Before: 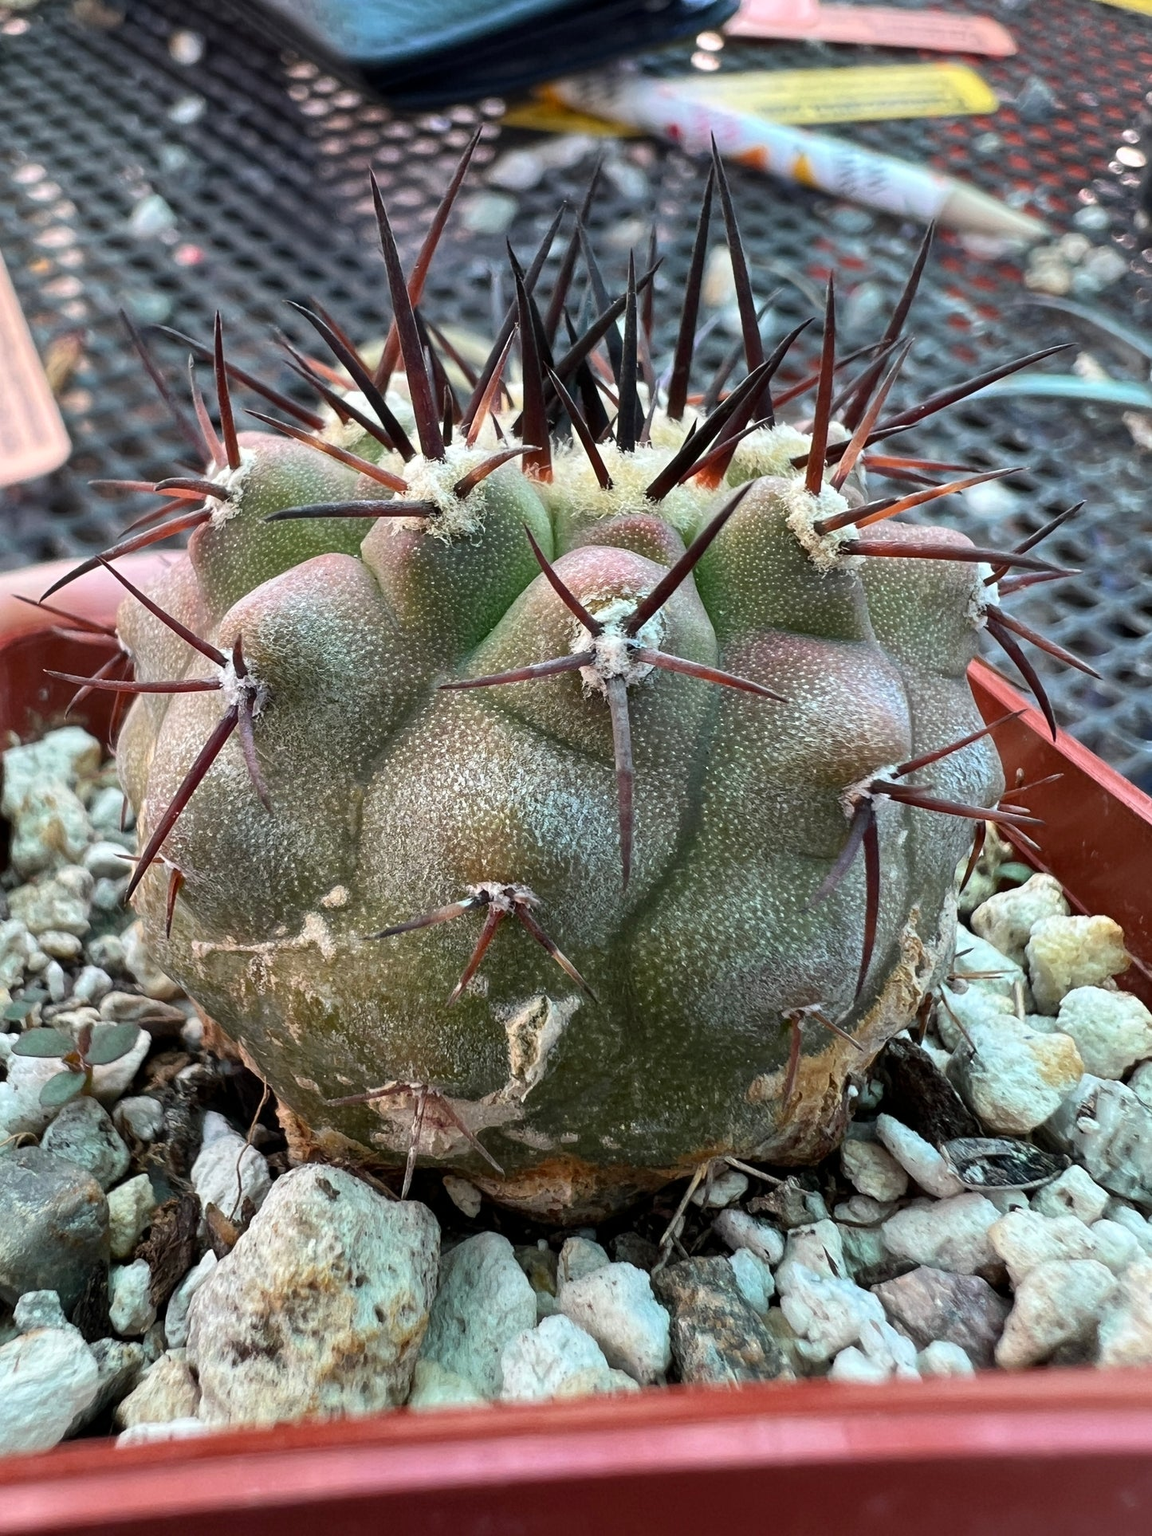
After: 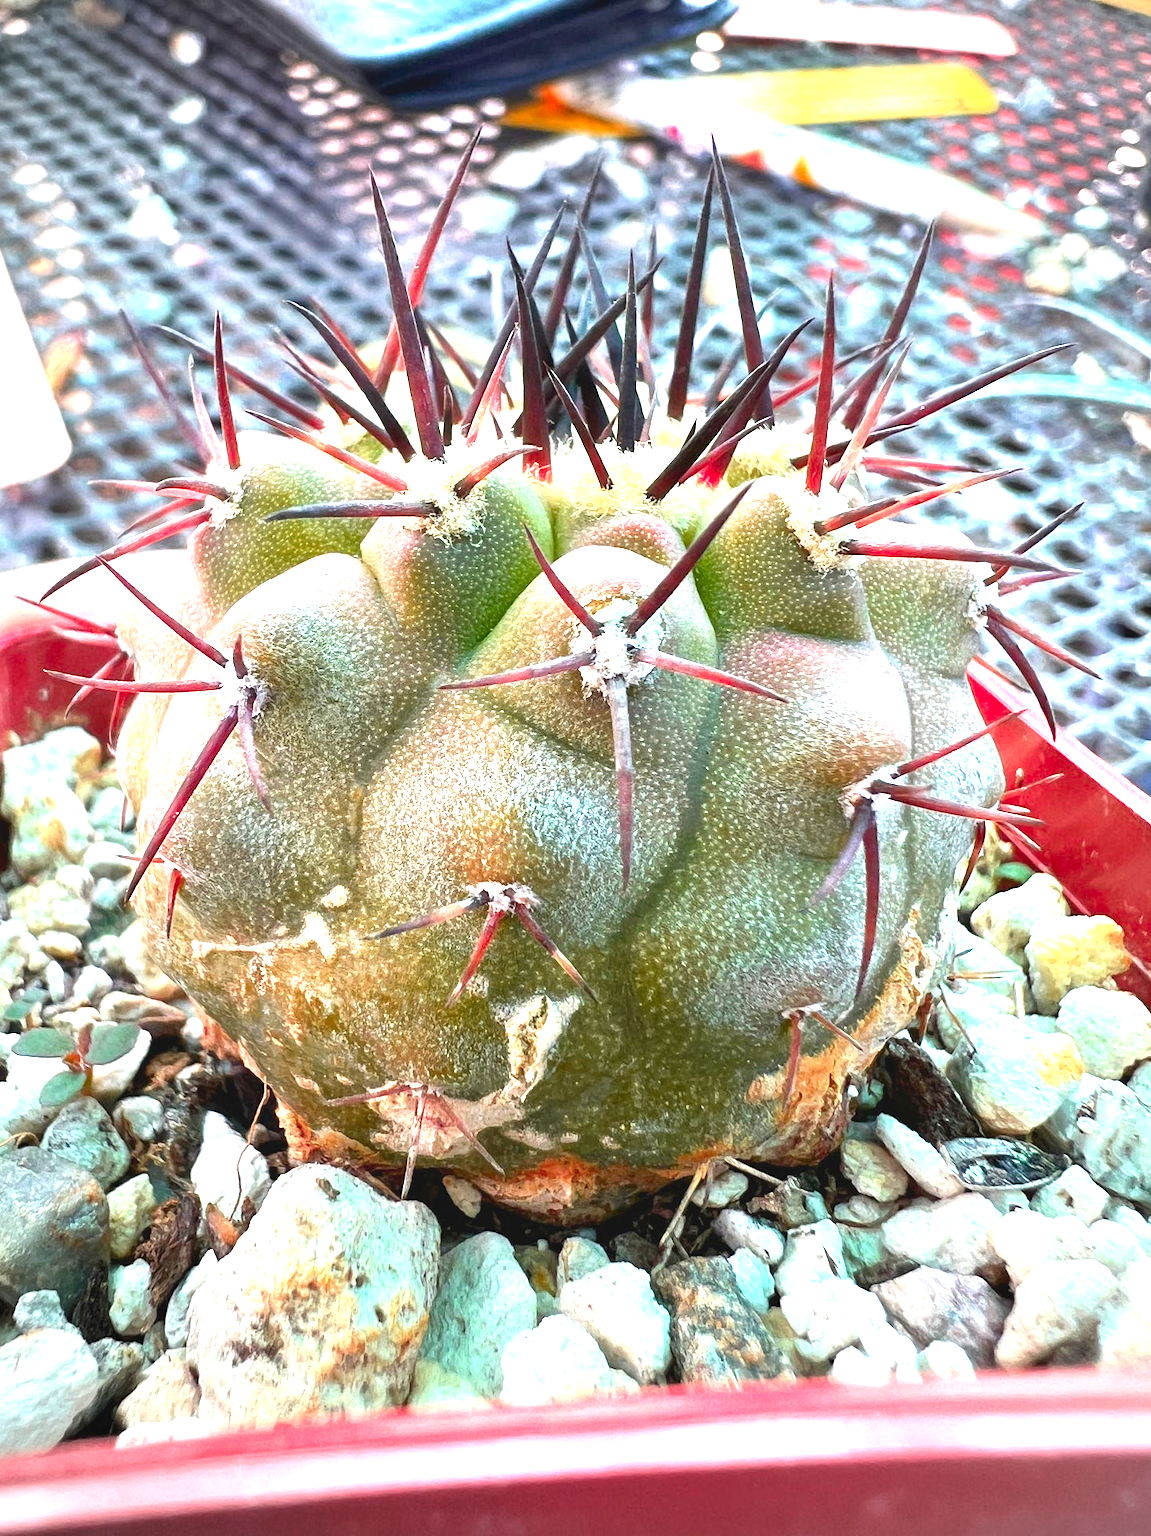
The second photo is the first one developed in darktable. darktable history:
color zones: curves: ch0 [(0.473, 0.374) (0.742, 0.784)]; ch1 [(0.354, 0.737) (0.742, 0.705)]; ch2 [(0.318, 0.421) (0.758, 0.532)]
exposure: black level correction 0, exposure 1.744 EV, compensate highlight preservation false
vignetting: center (0.036, -0.089)
contrast brightness saturation: contrast -0.118
